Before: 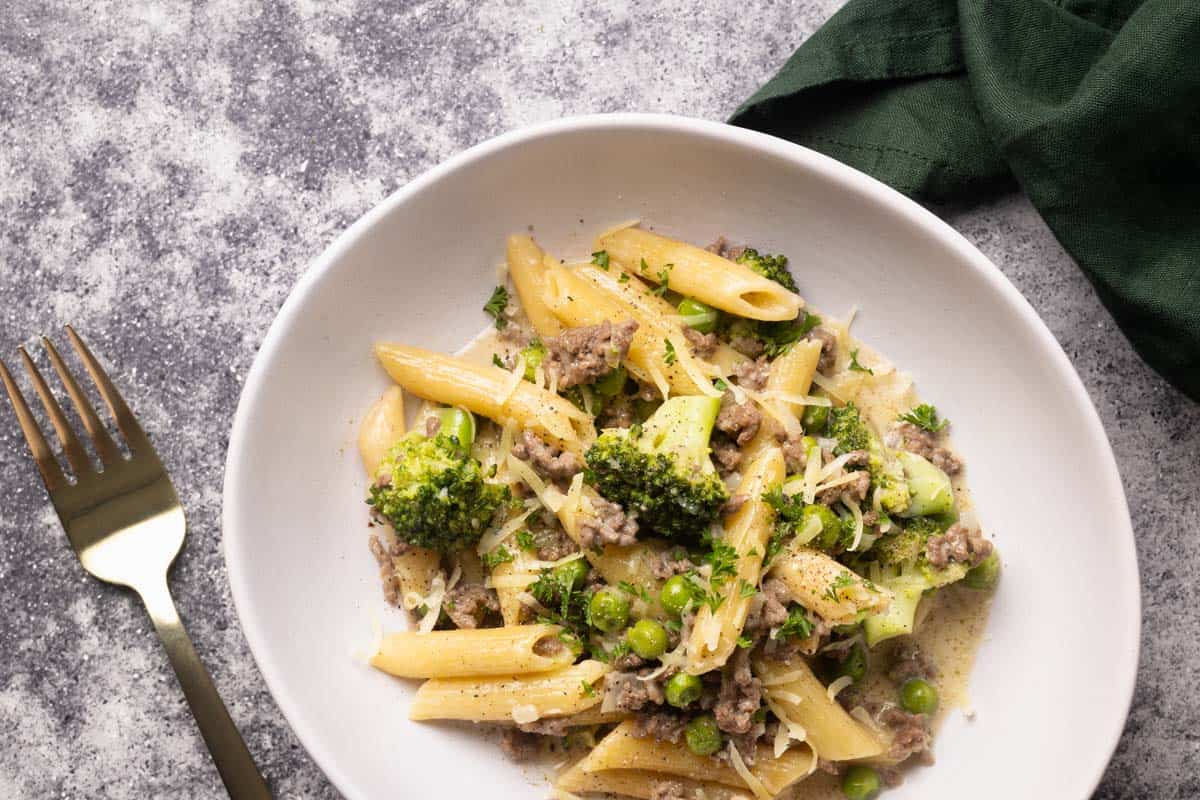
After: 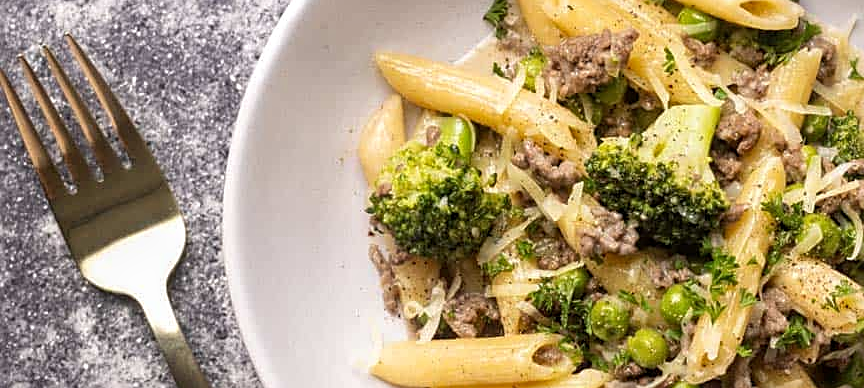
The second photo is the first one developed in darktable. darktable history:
crop: top 36.498%, right 27.964%, bottom 14.995%
sharpen: on, module defaults
local contrast: on, module defaults
